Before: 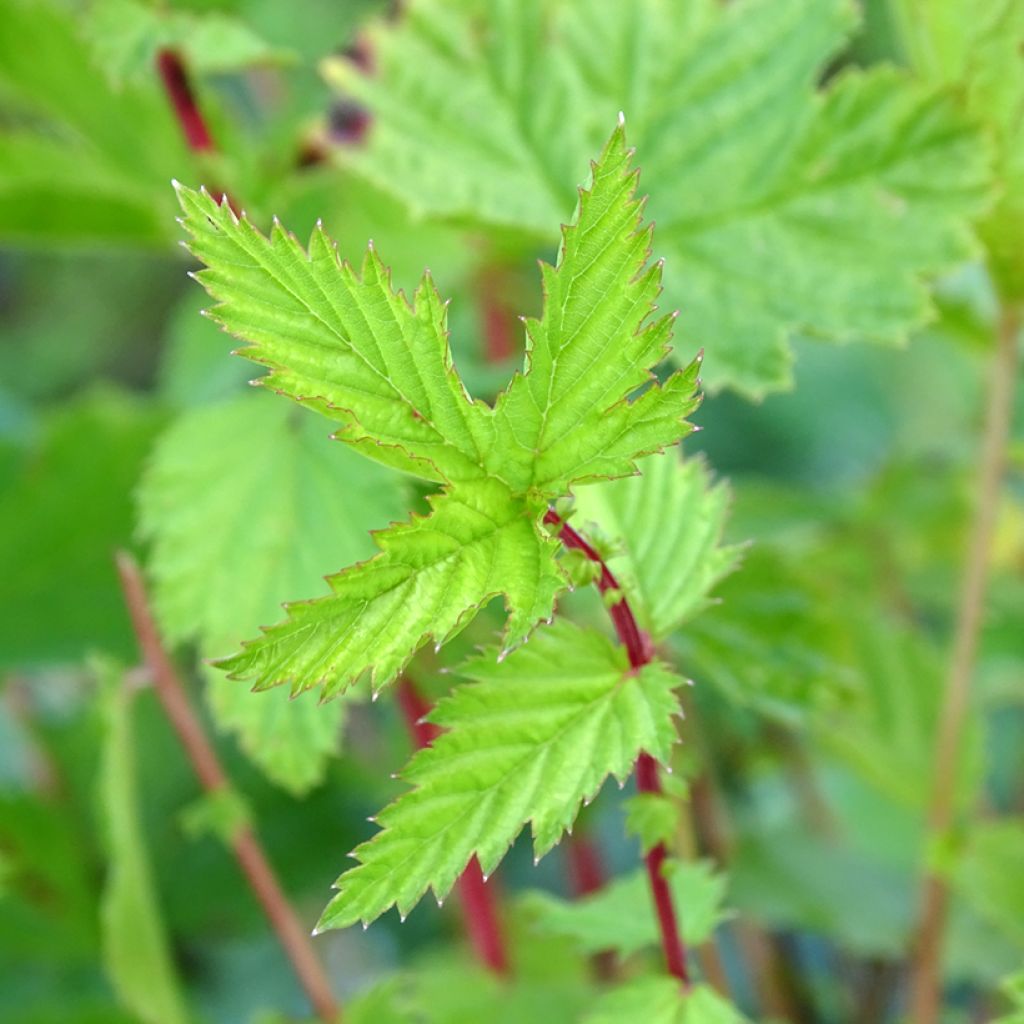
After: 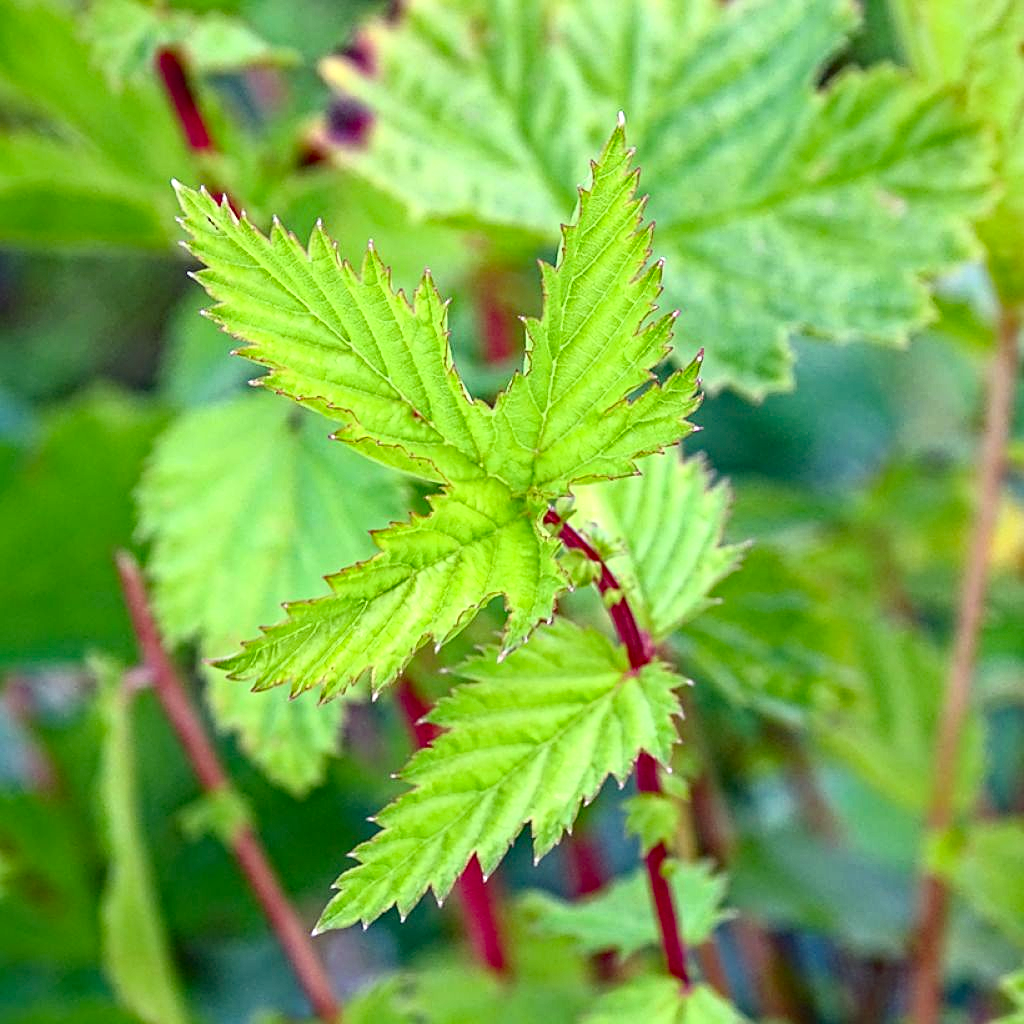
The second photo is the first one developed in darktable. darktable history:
haze removal: strength 0.492, distance 0.436, compatibility mode true, adaptive false
sharpen: on, module defaults
local contrast: detail 110%
tone curve: curves: ch0 [(0, 0) (0.003, 0.036) (0.011, 0.04) (0.025, 0.042) (0.044, 0.052) (0.069, 0.066) (0.1, 0.085) (0.136, 0.106) (0.177, 0.144) (0.224, 0.188) (0.277, 0.241) (0.335, 0.307) (0.399, 0.382) (0.468, 0.466) (0.543, 0.56) (0.623, 0.672) (0.709, 0.772) (0.801, 0.876) (0.898, 0.949) (1, 1)], color space Lab, independent channels, preserve colors none
